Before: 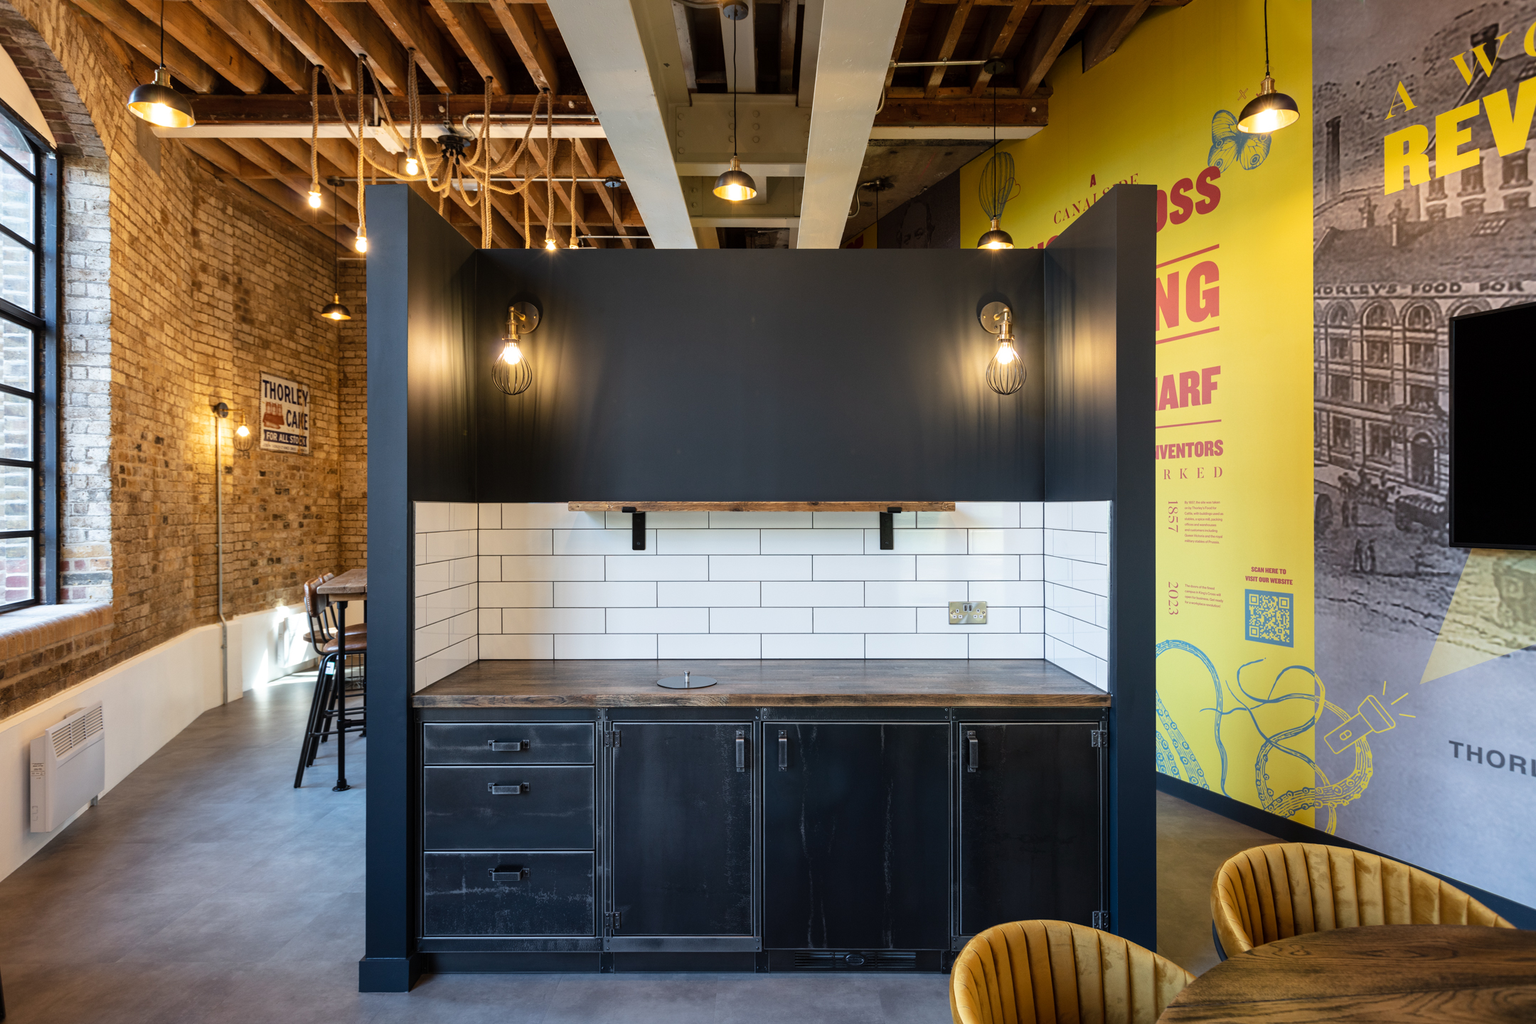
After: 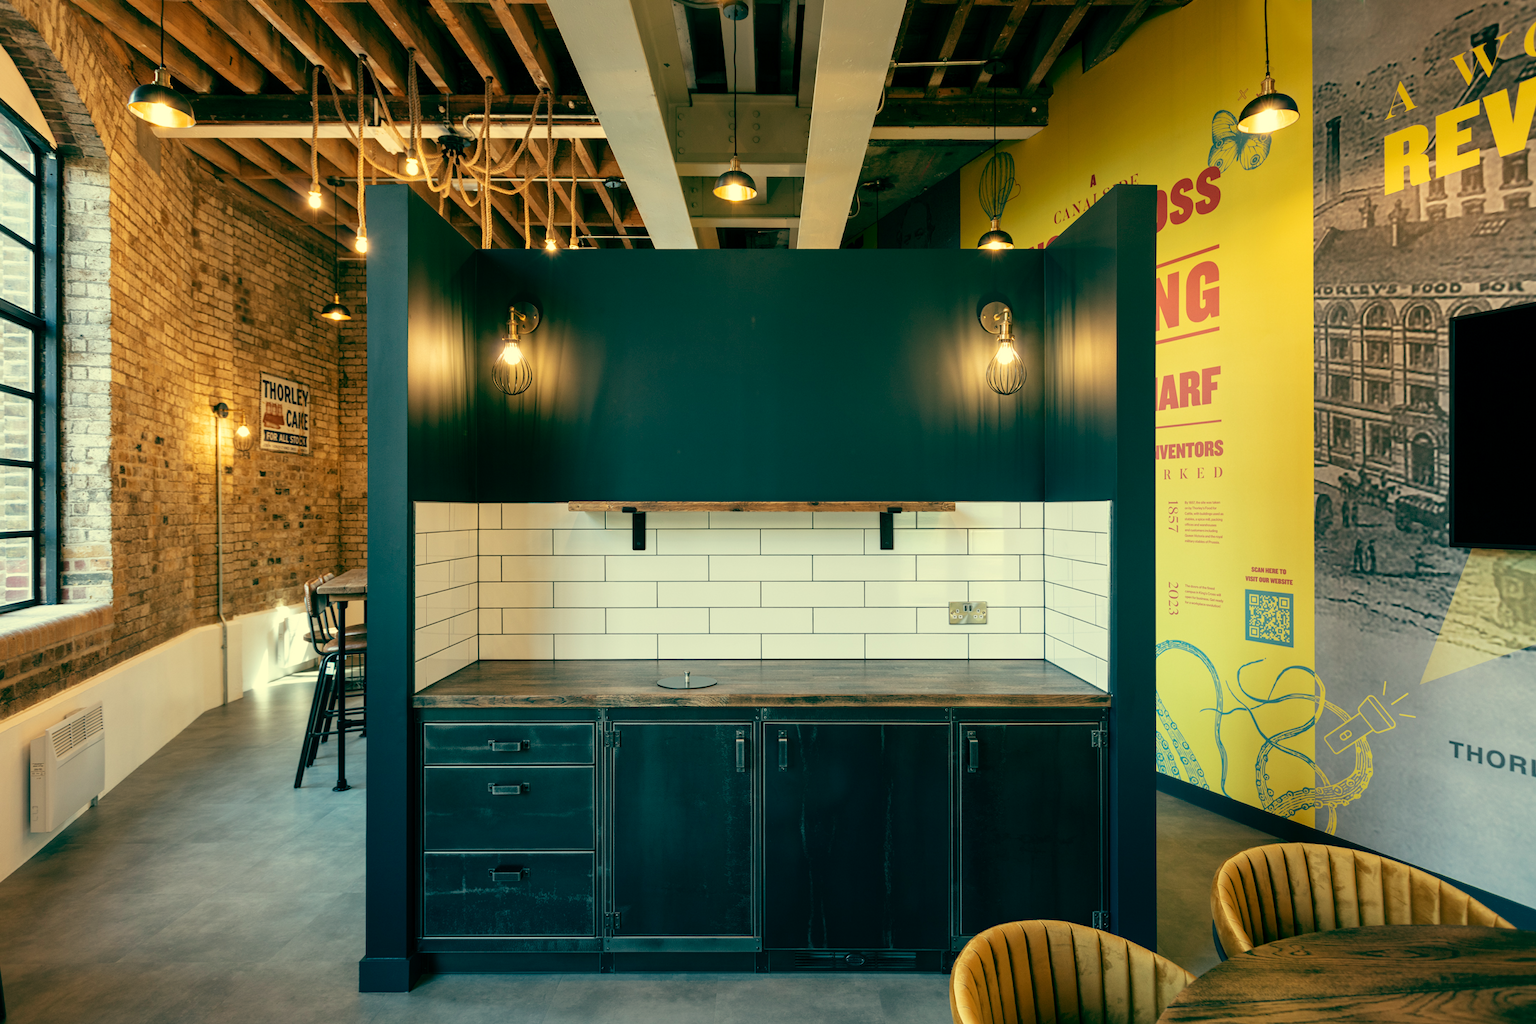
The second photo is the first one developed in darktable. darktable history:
color balance: mode lift, gamma, gain (sRGB), lift [1, 0.69, 1, 1], gamma [1, 1.482, 1, 1], gain [1, 1, 1, 0.802]
